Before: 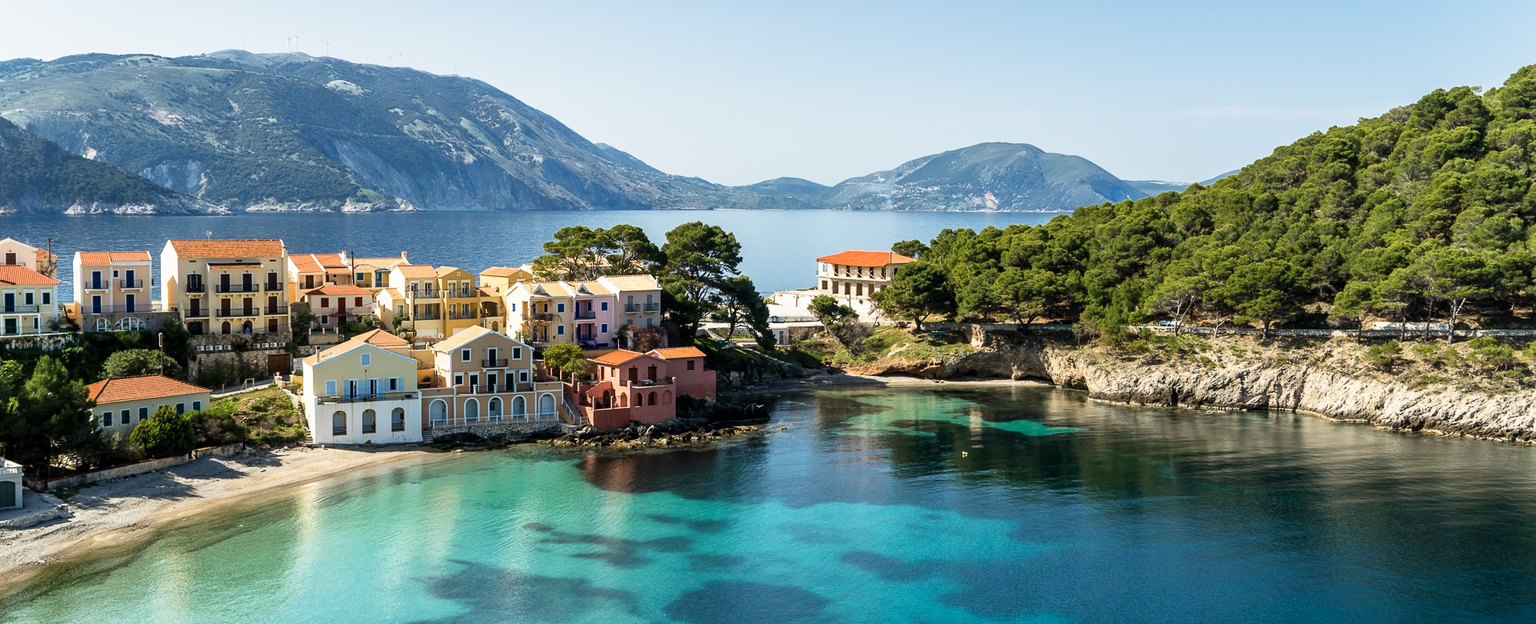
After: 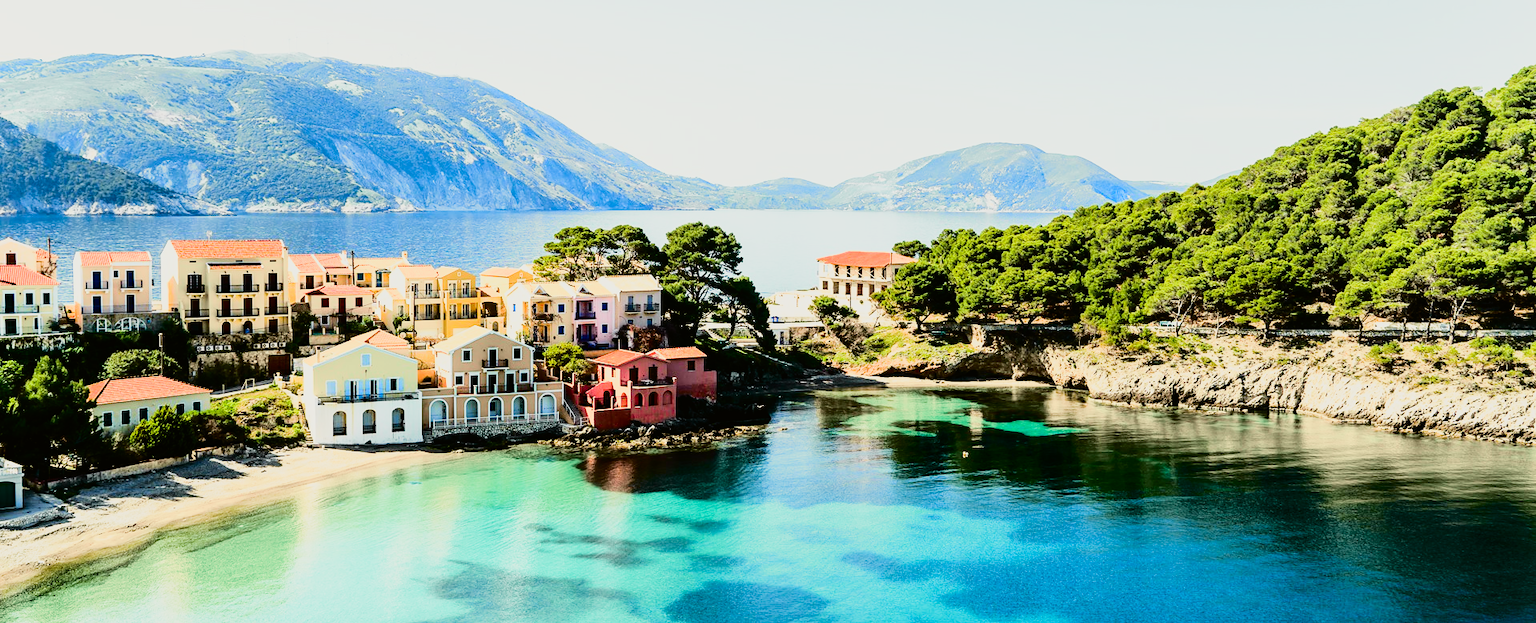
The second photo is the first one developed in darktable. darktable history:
sigmoid: contrast 1.7
exposure: black level correction 0, exposure 0.7 EV, compensate exposure bias true, compensate highlight preservation false
tone curve: curves: ch0 [(0, 0.006) (0.184, 0.117) (0.405, 0.46) (0.456, 0.528) (0.634, 0.728) (0.877, 0.89) (0.984, 0.935)]; ch1 [(0, 0) (0.443, 0.43) (0.492, 0.489) (0.566, 0.579) (0.595, 0.625) (0.608, 0.667) (0.65, 0.729) (1, 1)]; ch2 [(0, 0) (0.33, 0.301) (0.421, 0.443) (0.447, 0.489) (0.495, 0.505) (0.537, 0.583) (0.586, 0.591) (0.663, 0.686) (1, 1)], color space Lab, independent channels, preserve colors none
